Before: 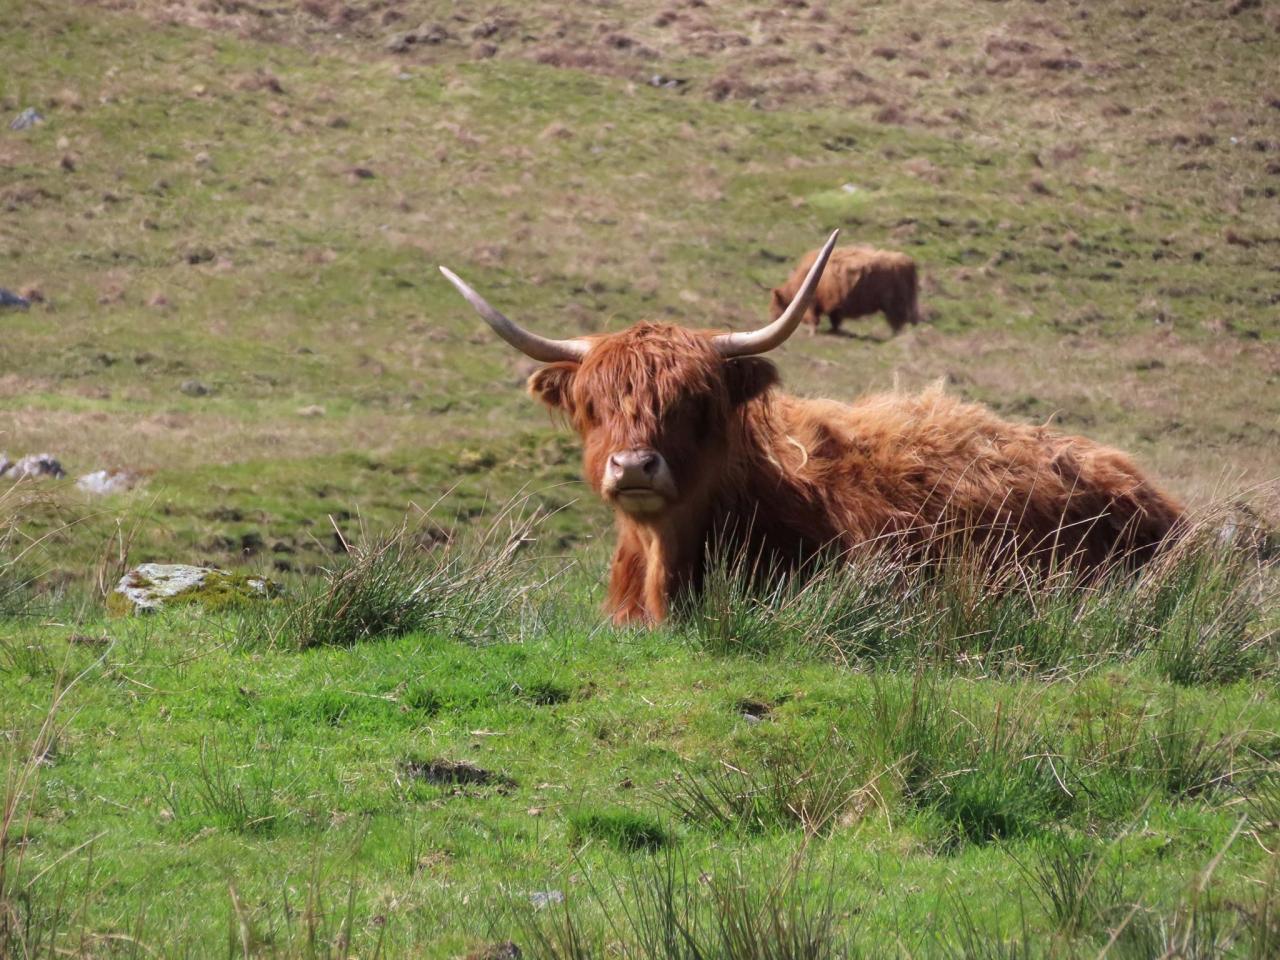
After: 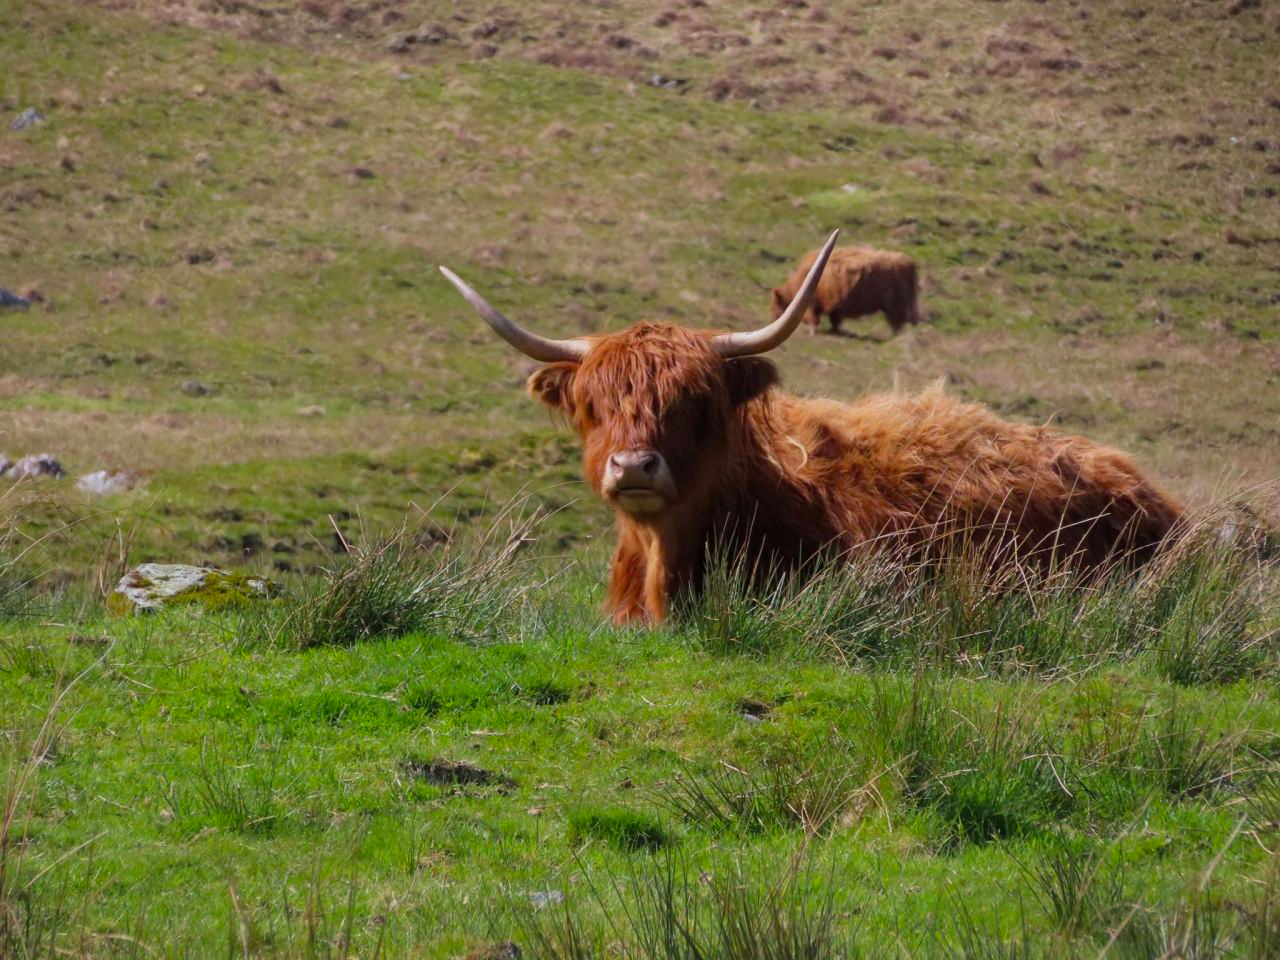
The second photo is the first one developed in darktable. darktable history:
color balance rgb: power › hue 62.17°, perceptual saturation grading › global saturation 25.808%
exposure: exposure -0.417 EV, compensate highlight preservation false
